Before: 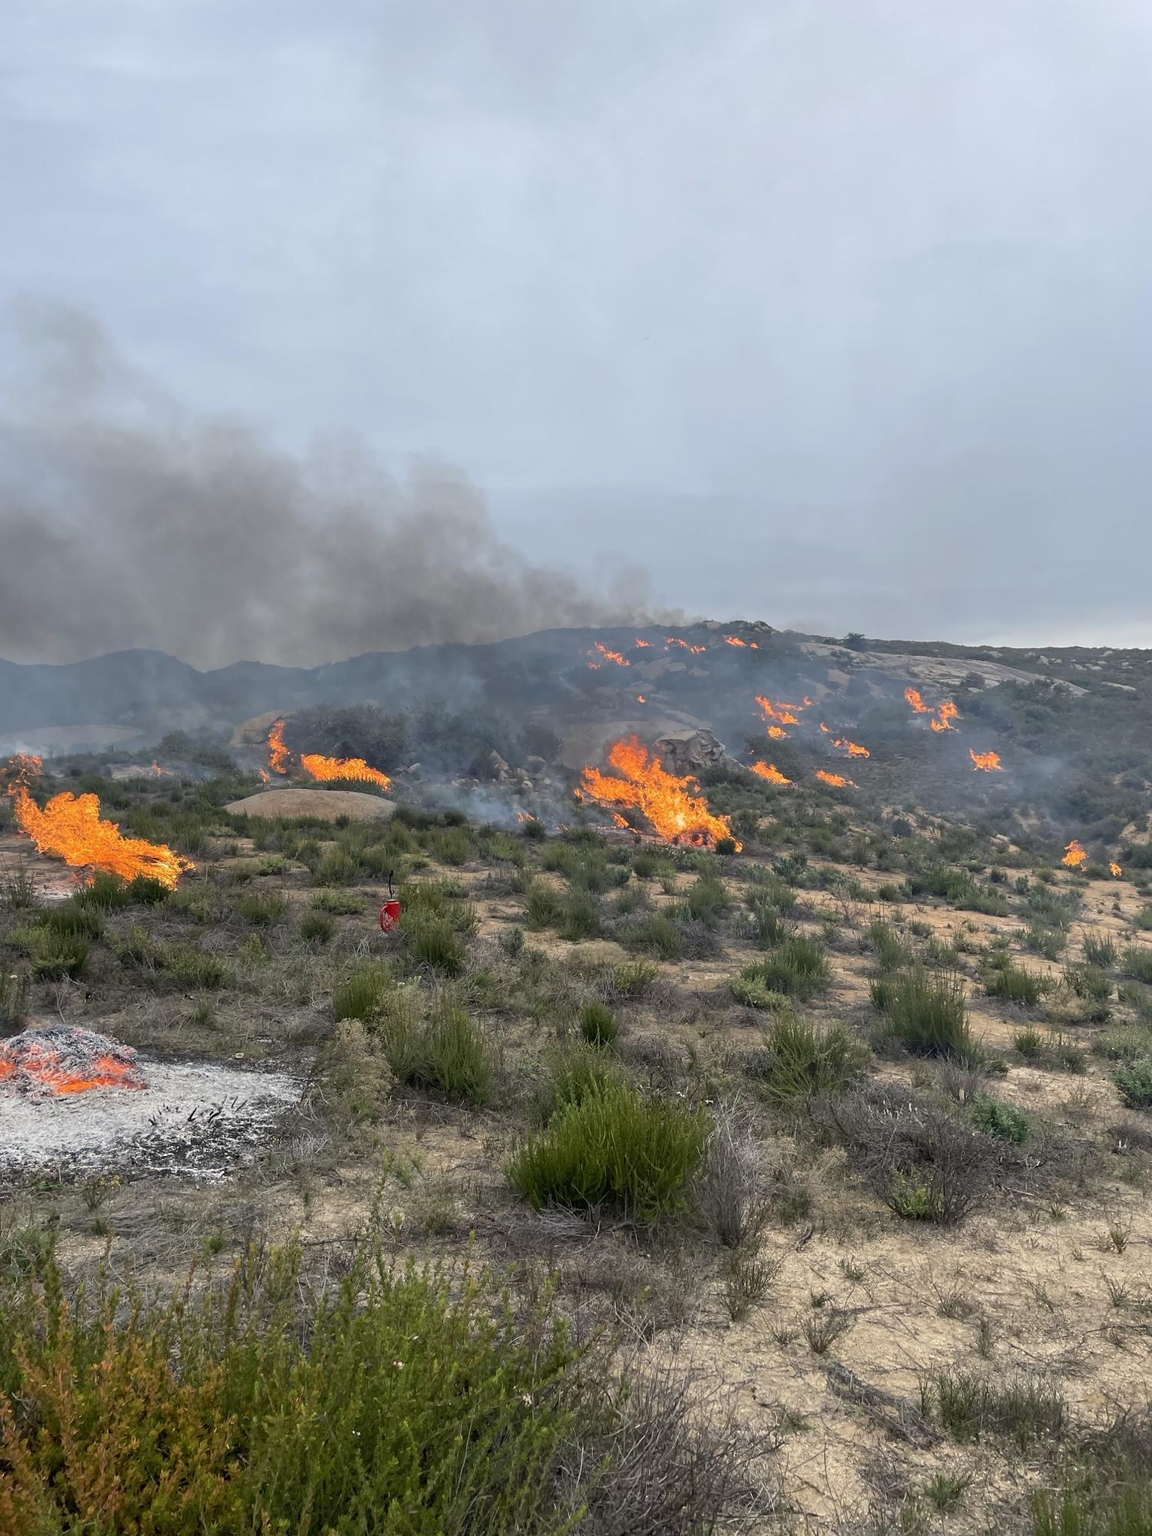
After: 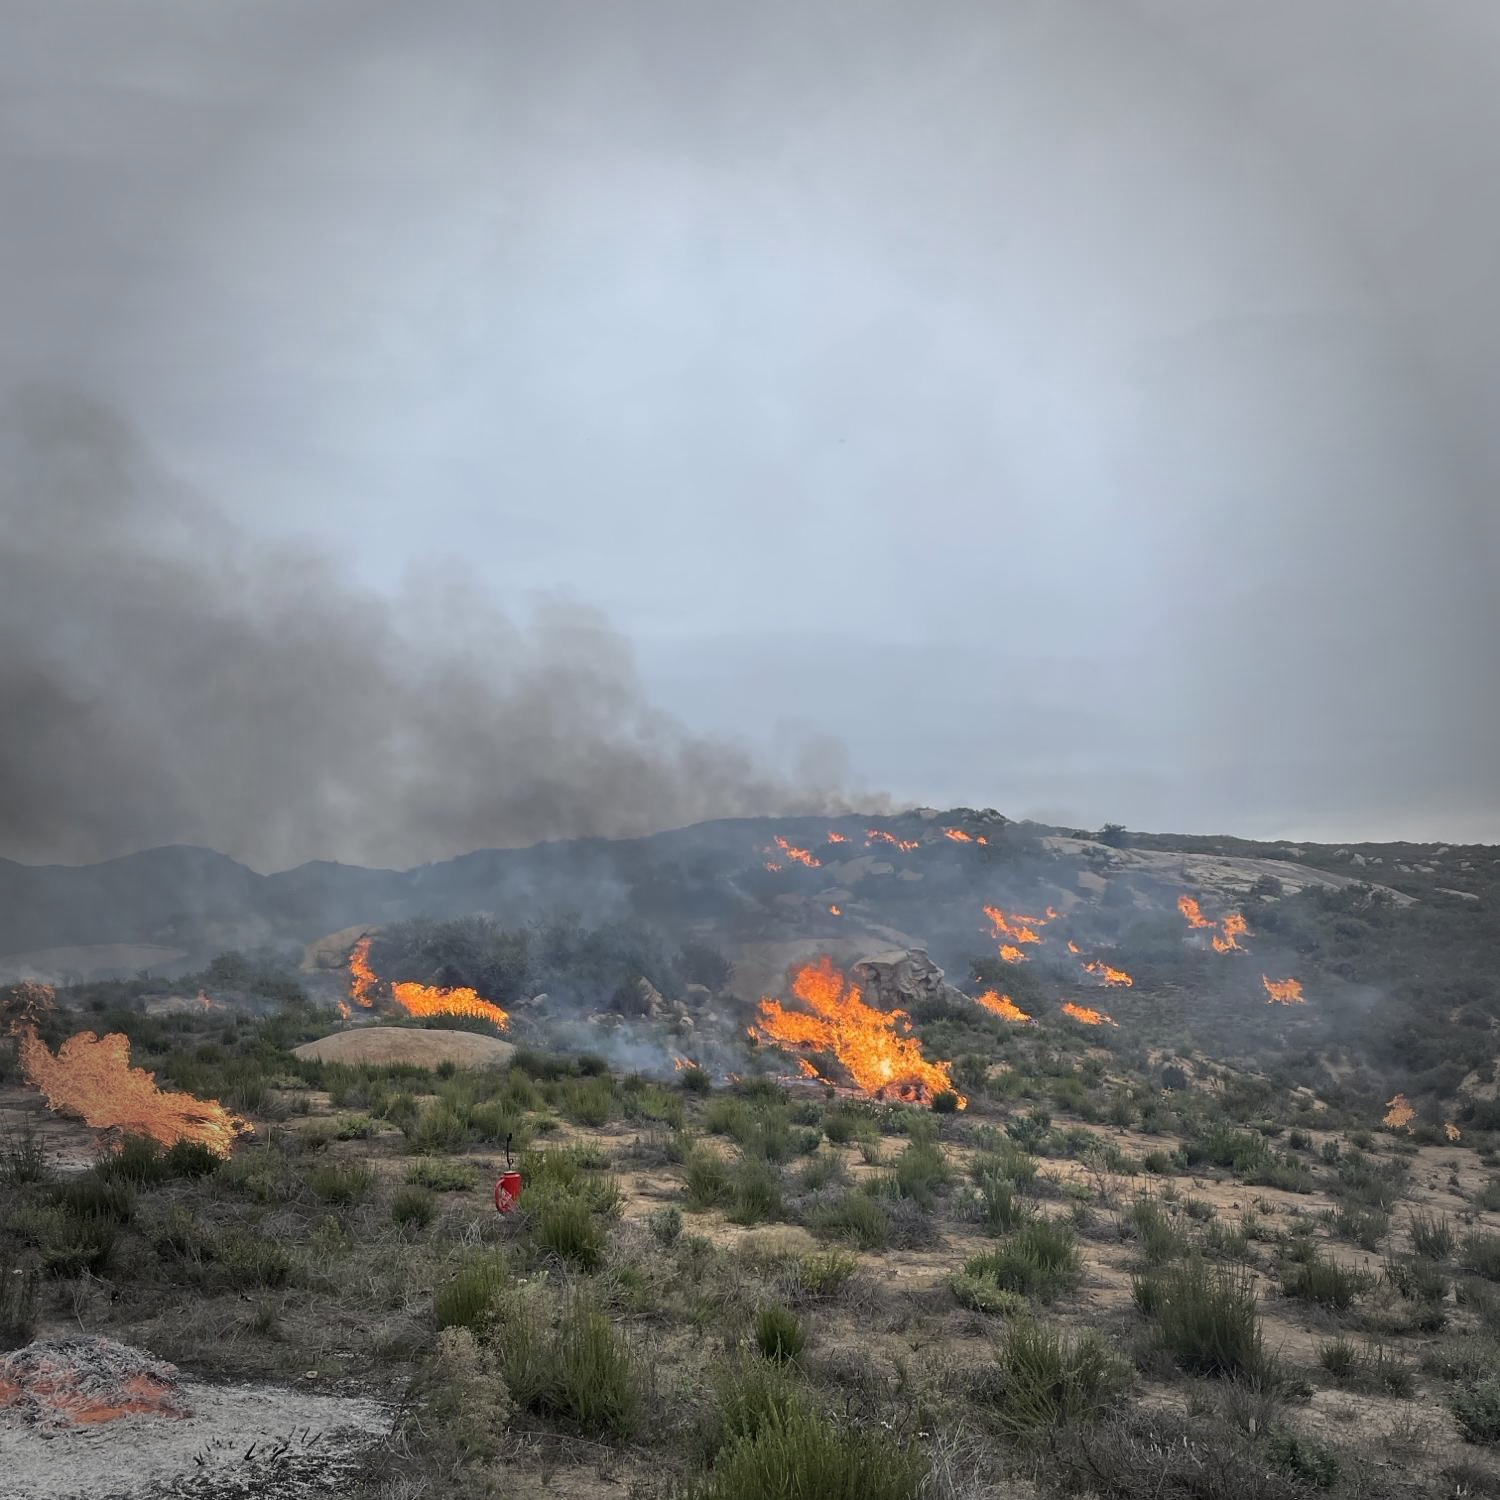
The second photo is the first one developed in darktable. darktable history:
crop: bottom 24.983%
vignetting: fall-off start 63.76%, width/height ratio 0.883
